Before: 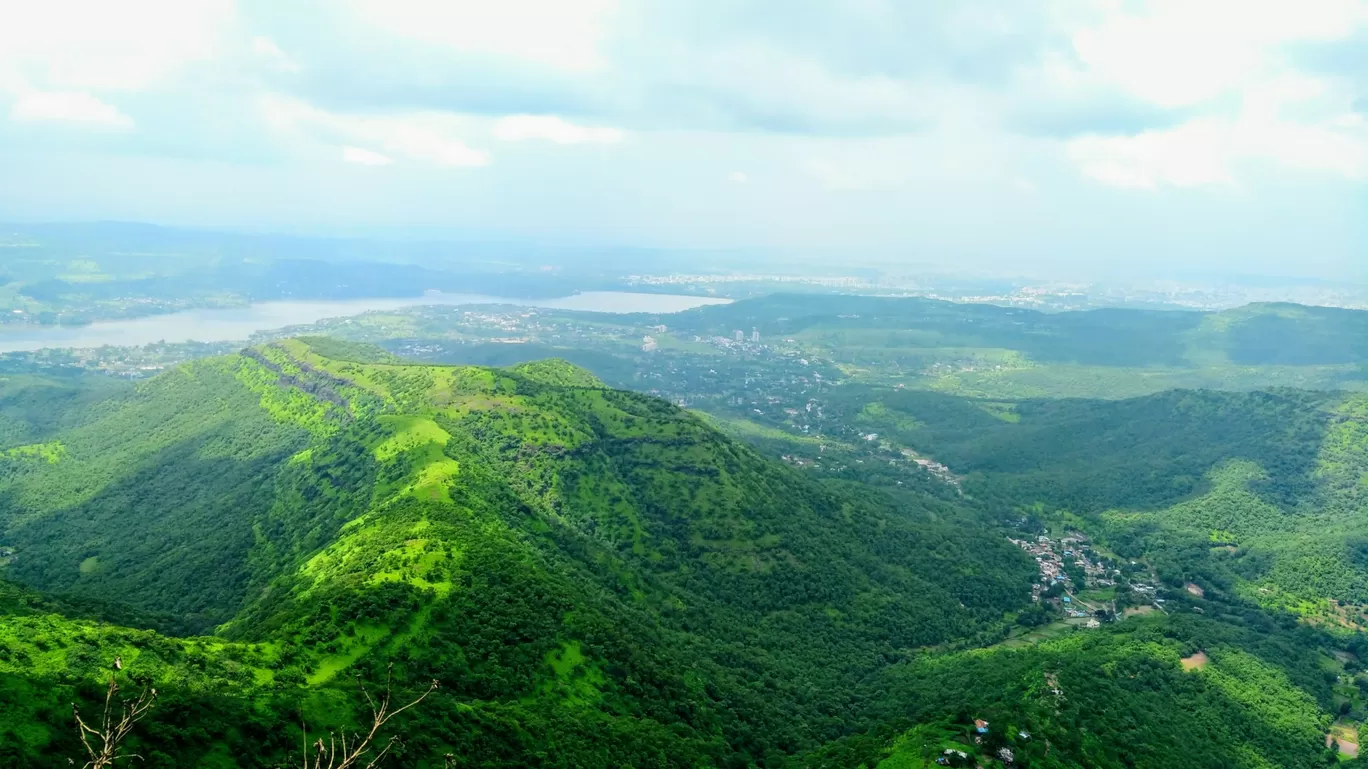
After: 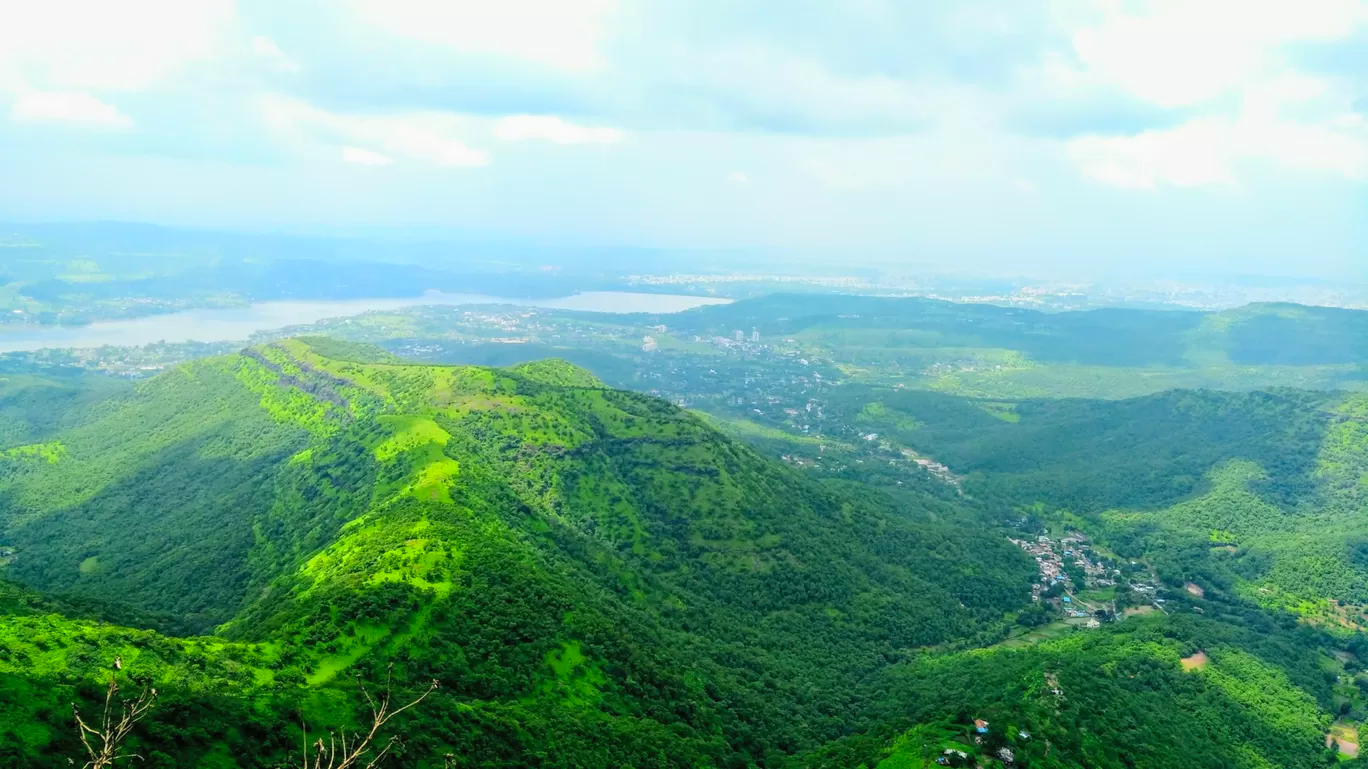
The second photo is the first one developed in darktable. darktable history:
contrast brightness saturation: brightness 0.087, saturation 0.195
